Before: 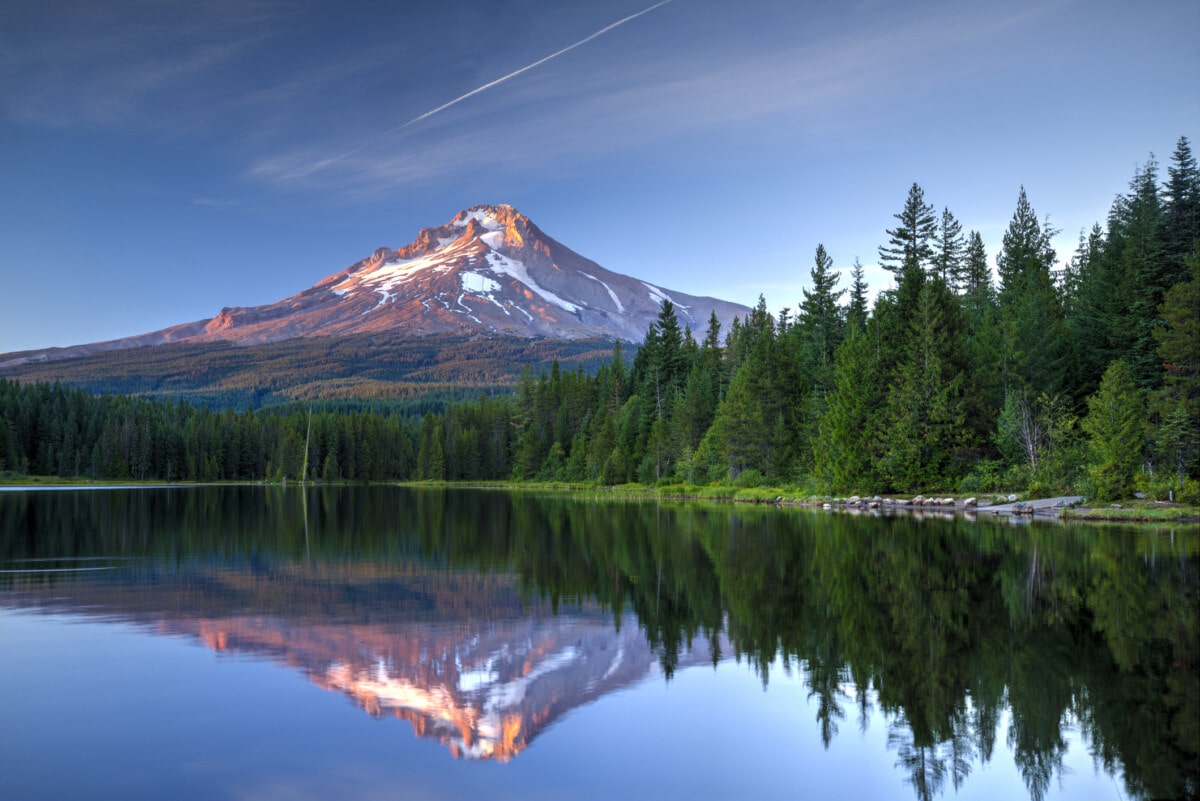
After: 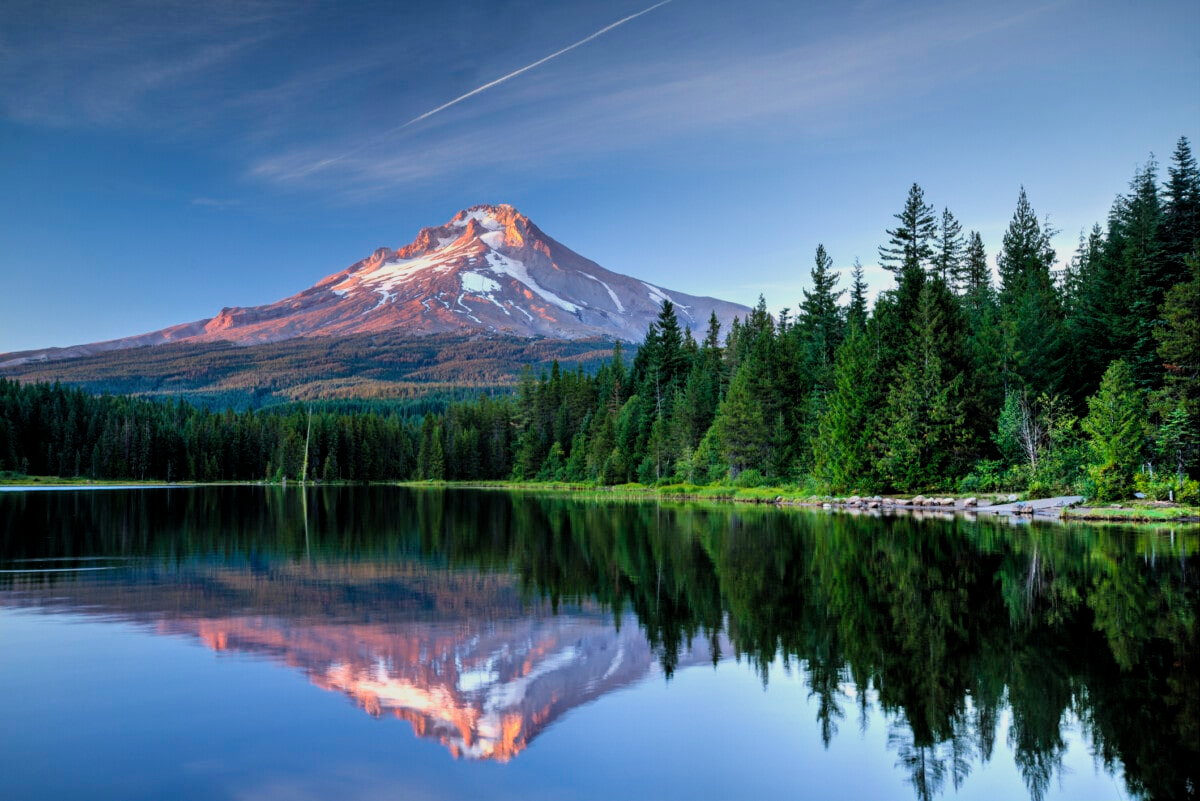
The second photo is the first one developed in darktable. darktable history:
shadows and highlights: soften with gaussian
filmic rgb: middle gray luminance 9.16%, black relative exposure -10.59 EV, white relative exposure 3.43 EV, target black luminance 0%, hardness 5.95, latitude 59.67%, contrast 1.089, highlights saturation mix 4.95%, shadows ↔ highlights balance 28.95%
